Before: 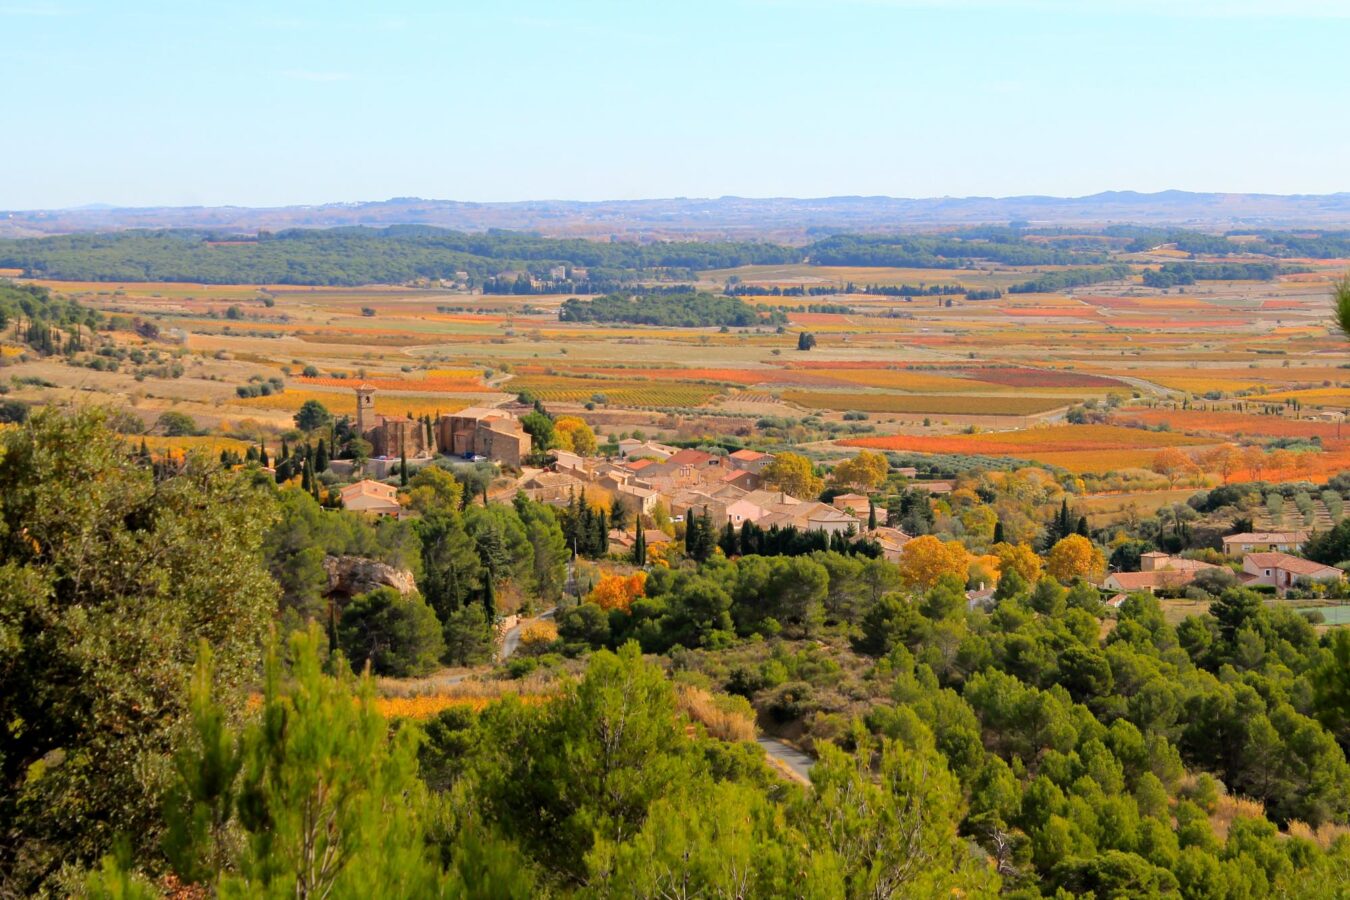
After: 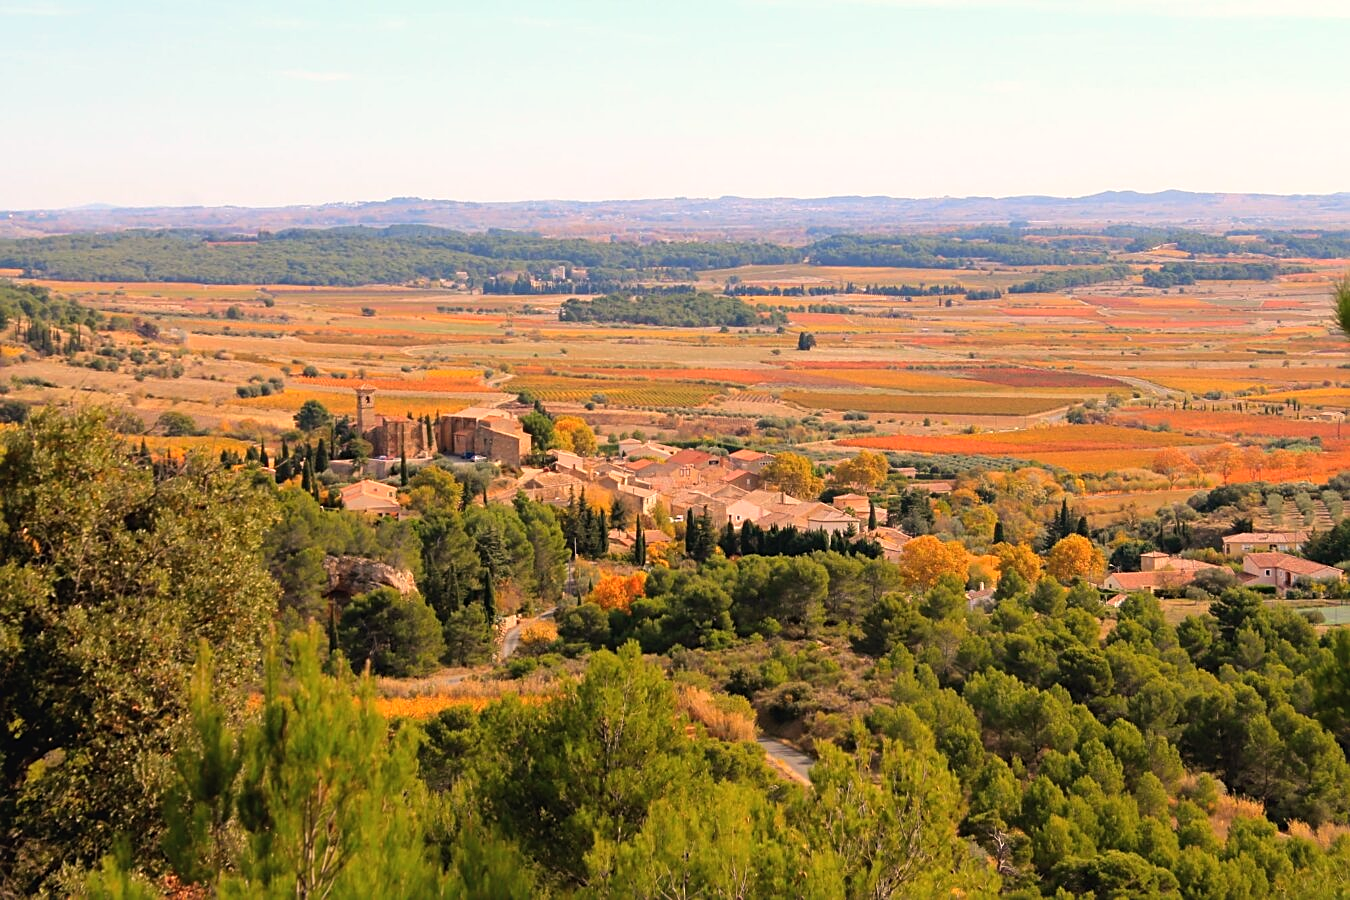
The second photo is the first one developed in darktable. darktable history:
white balance: red 1.127, blue 0.943
exposure: black level correction -0.003, exposure 0.04 EV, compensate highlight preservation false
sharpen: on, module defaults
